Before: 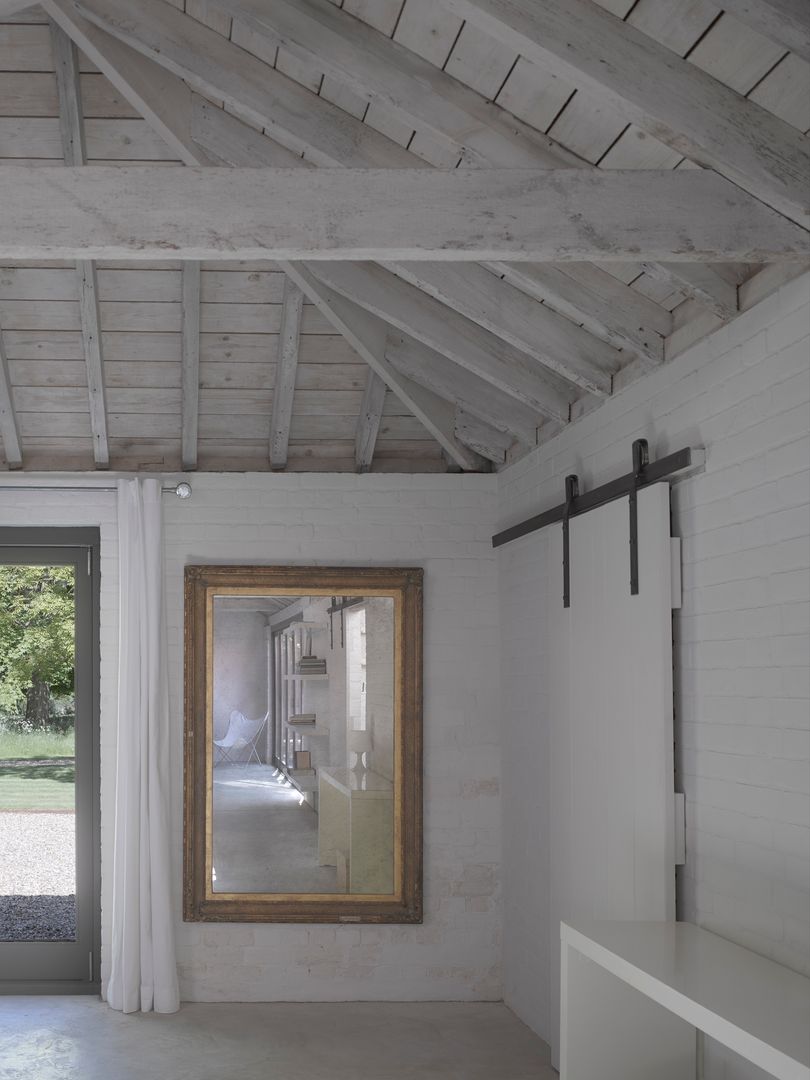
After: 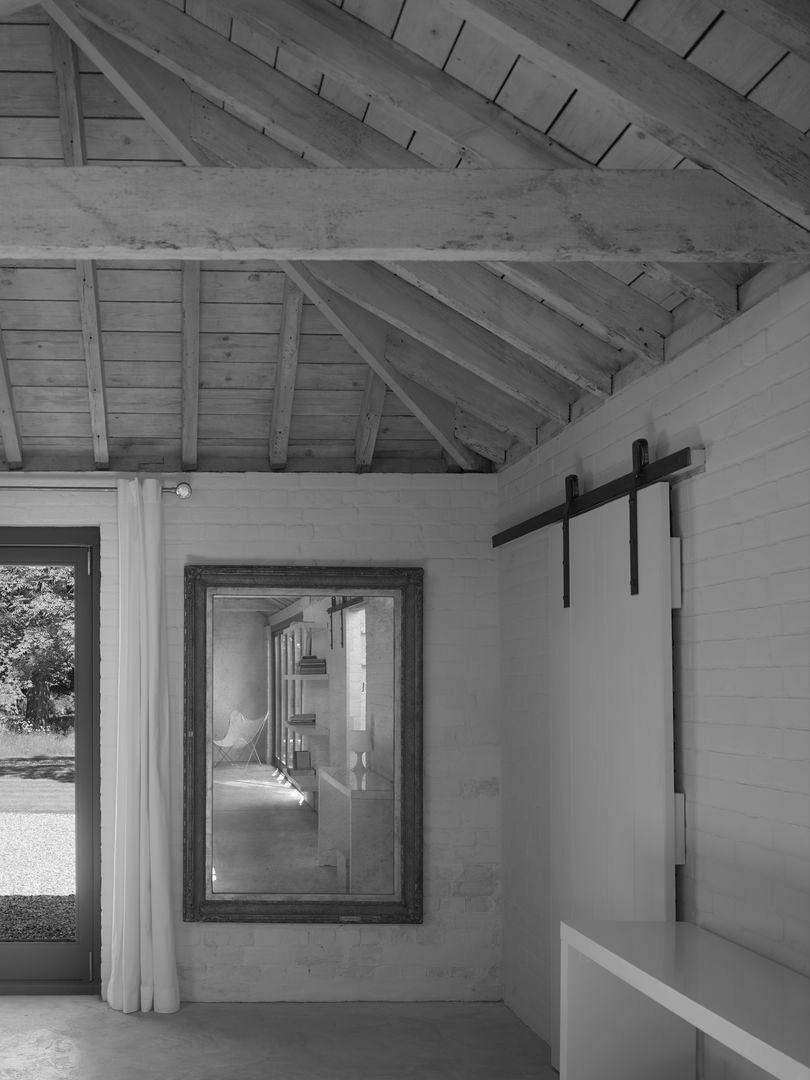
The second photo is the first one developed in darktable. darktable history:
tone curve: curves: ch0 [(0, 0) (0.003, 0.008) (0.011, 0.011) (0.025, 0.014) (0.044, 0.021) (0.069, 0.029) (0.1, 0.042) (0.136, 0.06) (0.177, 0.09) (0.224, 0.126) (0.277, 0.177) (0.335, 0.243) (0.399, 0.31) (0.468, 0.388) (0.543, 0.484) (0.623, 0.585) (0.709, 0.683) (0.801, 0.775) (0.898, 0.873) (1, 1)], preserve colors none
color look up table: target L [92, 87.05, 79.88, 84.91, 74.78, 69.61, 67, 64.23, 59.02, 63.22, 38.66, 42.78, 29.73, 14.2, 4.68, 200.37, 78.43, 79.16, 75.88, 68.87, 64.23, 57.09, 55.28, 57.35, 52.01, 34.88, 28.41, 25.32, 21.25, 91.64, 86.34, 75.88, 65.87, 67.24, 51.49, 57.61, 49.9, 59.02, 41.14, 45.35, 43.19, 37.82, 22.62, 17.06, 9.263, 80.24, 73.19, 64.48, 31.74], target a [0.001, 0.001, 0 ×4, 0.001, 0.001, 0, 0, 0.001, 0.001, 0 ×5, 0.001, 0, 0, 0.001 ×5, 0, 0, 0.001, 0, 0.001, 0.001, 0, 0.001 ×5, 0, 0.001, 0.001, 0.001, 0 ×5, 0.001, 0.001, 0.001], target b [-0.001 ×7, -0.007, -0.001, -0.001, -0.003, -0.002, -0.003, 0.002, 0.001, 0, -0.001, -0.001, 0, -0.001, -0.007, -0.006 ×4, -0.003 ×4, -0.001, -0.001, 0, -0.001, -0.007, -0.006, -0.006, -0.006, -0.001, -0.003, -0.006, -0.003, -0.003, 0.003, 0.002, 0.002, -0.001, -0.007, -0.007, -0.005], num patches 49
